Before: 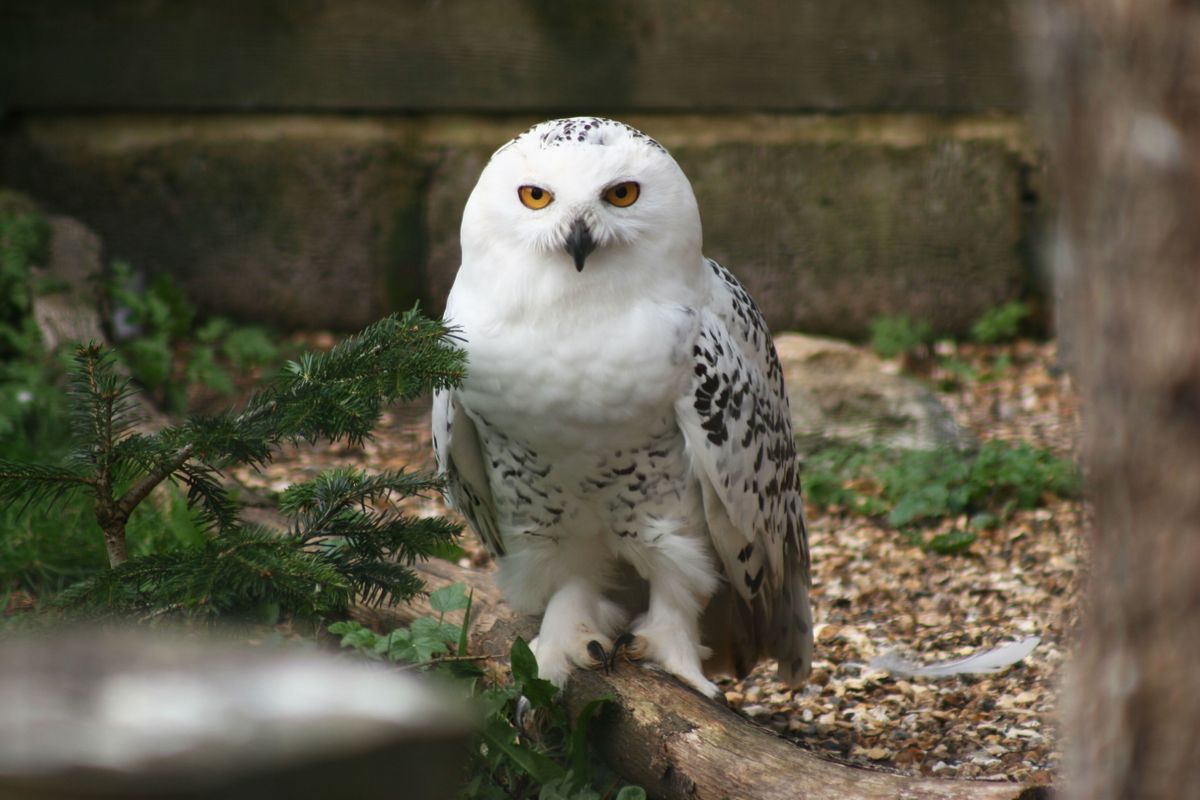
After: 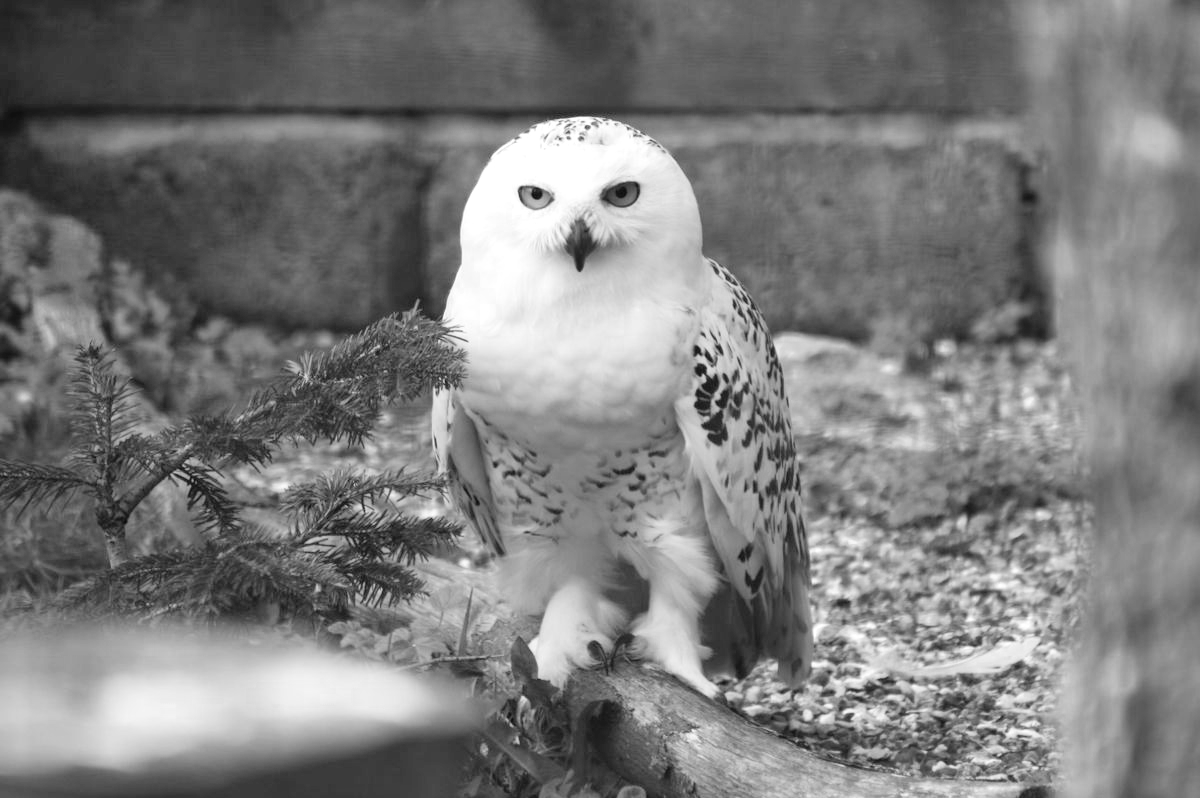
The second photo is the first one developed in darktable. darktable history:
crop: top 0.05%, bottom 0.098%
white balance: red 1.066, blue 1.119
color zones: curves: ch0 [(0.002, 0.593) (0.143, 0.417) (0.285, 0.541) (0.455, 0.289) (0.608, 0.327) (0.727, 0.283) (0.869, 0.571) (1, 0.603)]; ch1 [(0, 0) (0.143, 0) (0.286, 0) (0.429, 0) (0.571, 0) (0.714, 0) (0.857, 0)]
contrast brightness saturation: brightness 0.18, saturation -0.5
tone curve: curves: ch0 [(0, 0) (0.004, 0.001) (0.133, 0.112) (0.325, 0.362) (0.832, 0.893) (1, 1)], color space Lab, linked channels, preserve colors none
color balance rgb: perceptual saturation grading › global saturation 20%, global vibrance 20%
shadows and highlights: radius 108.52, shadows 44.07, highlights -67.8, low approximation 0.01, soften with gaussian
